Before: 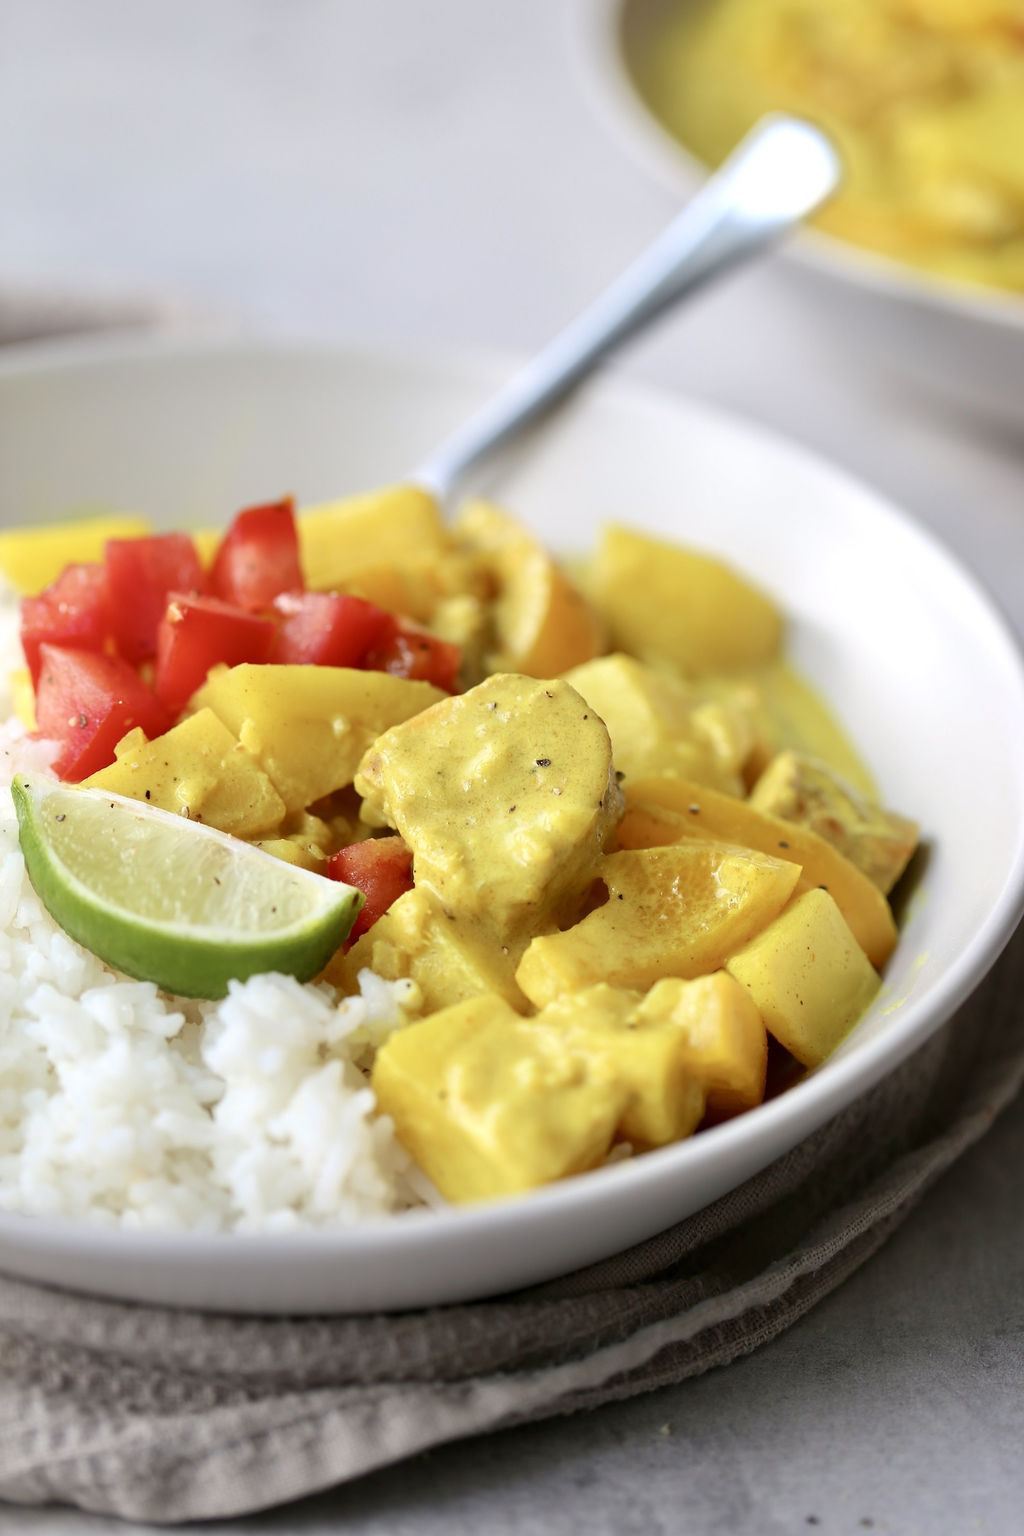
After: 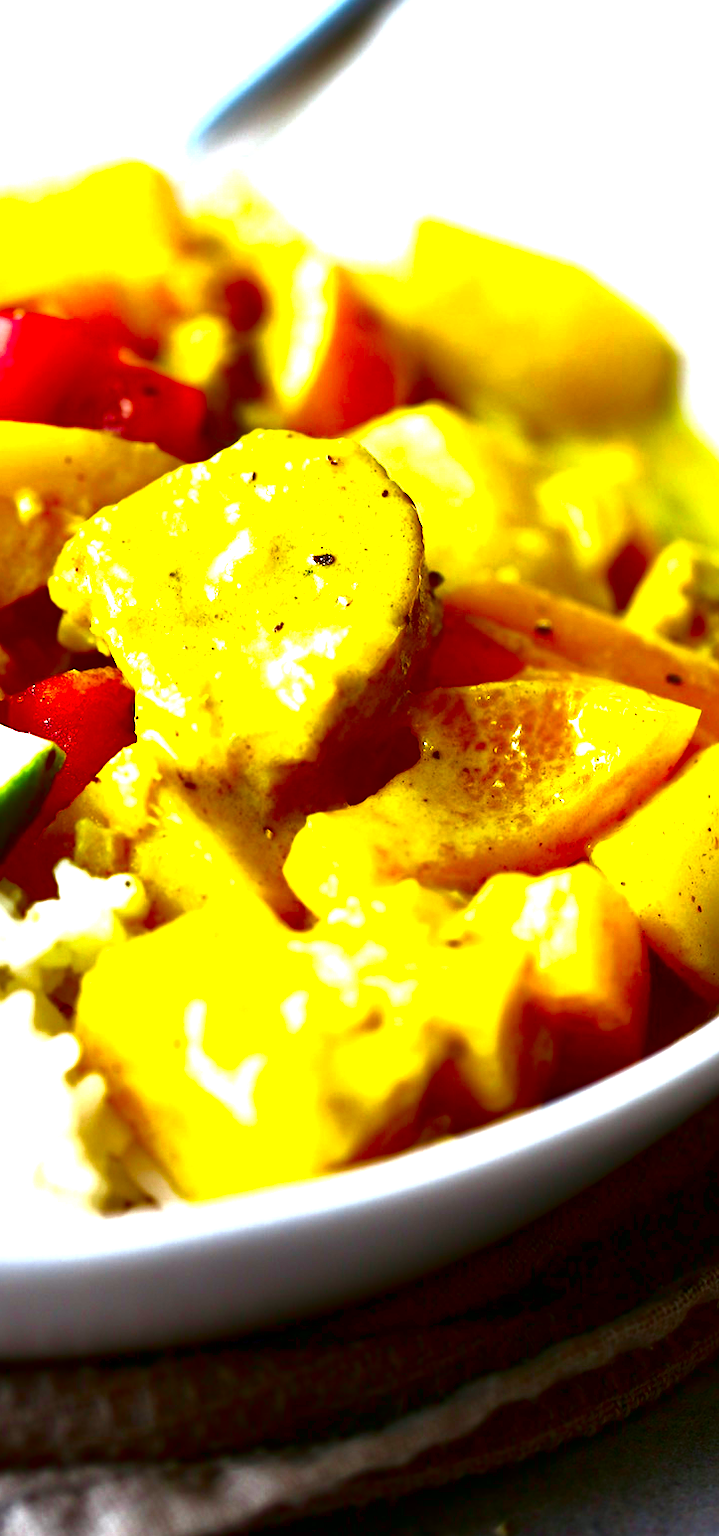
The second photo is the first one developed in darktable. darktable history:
contrast brightness saturation: brightness -1, saturation 1
shadows and highlights: shadows 25, highlights -25
color correction: highlights a* -4.18, highlights b* -10.81
crop: left 31.379%, top 24.658%, right 20.326%, bottom 6.628%
color zones: curves: ch0 [(0, 0.444) (0.143, 0.442) (0.286, 0.441) (0.429, 0.441) (0.571, 0.441) (0.714, 0.441) (0.857, 0.442) (1, 0.444)]
exposure: black level correction 0, exposure 1.2 EV, compensate highlight preservation false
